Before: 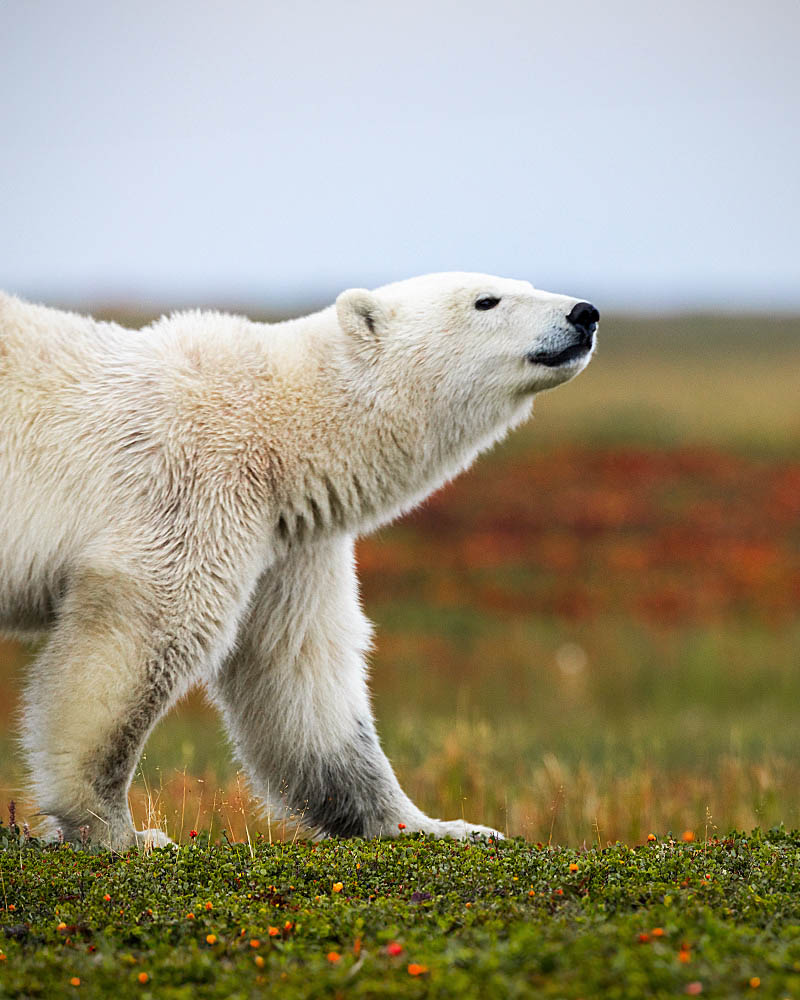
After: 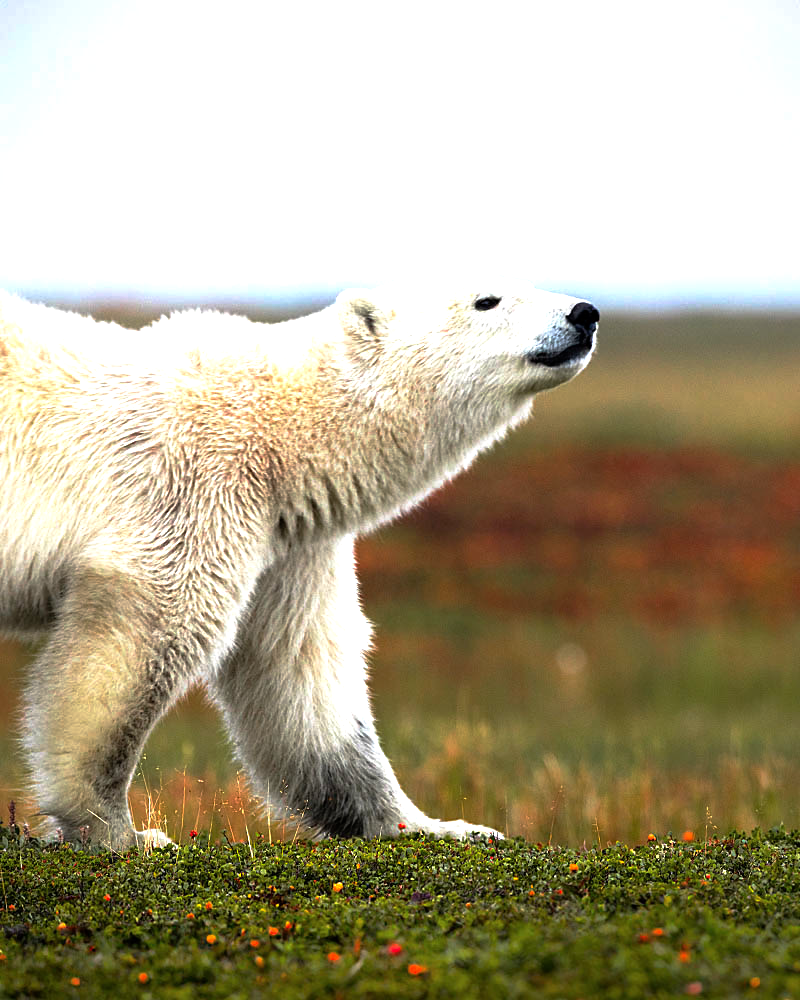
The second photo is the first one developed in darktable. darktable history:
base curve: curves: ch0 [(0, 0) (0.595, 0.418) (1, 1)], preserve colors none
tone equalizer: -8 EV -0.722 EV, -7 EV -0.725 EV, -6 EV -0.63 EV, -5 EV -0.419 EV, -3 EV 0.37 EV, -2 EV 0.6 EV, -1 EV 0.697 EV, +0 EV 0.771 EV
